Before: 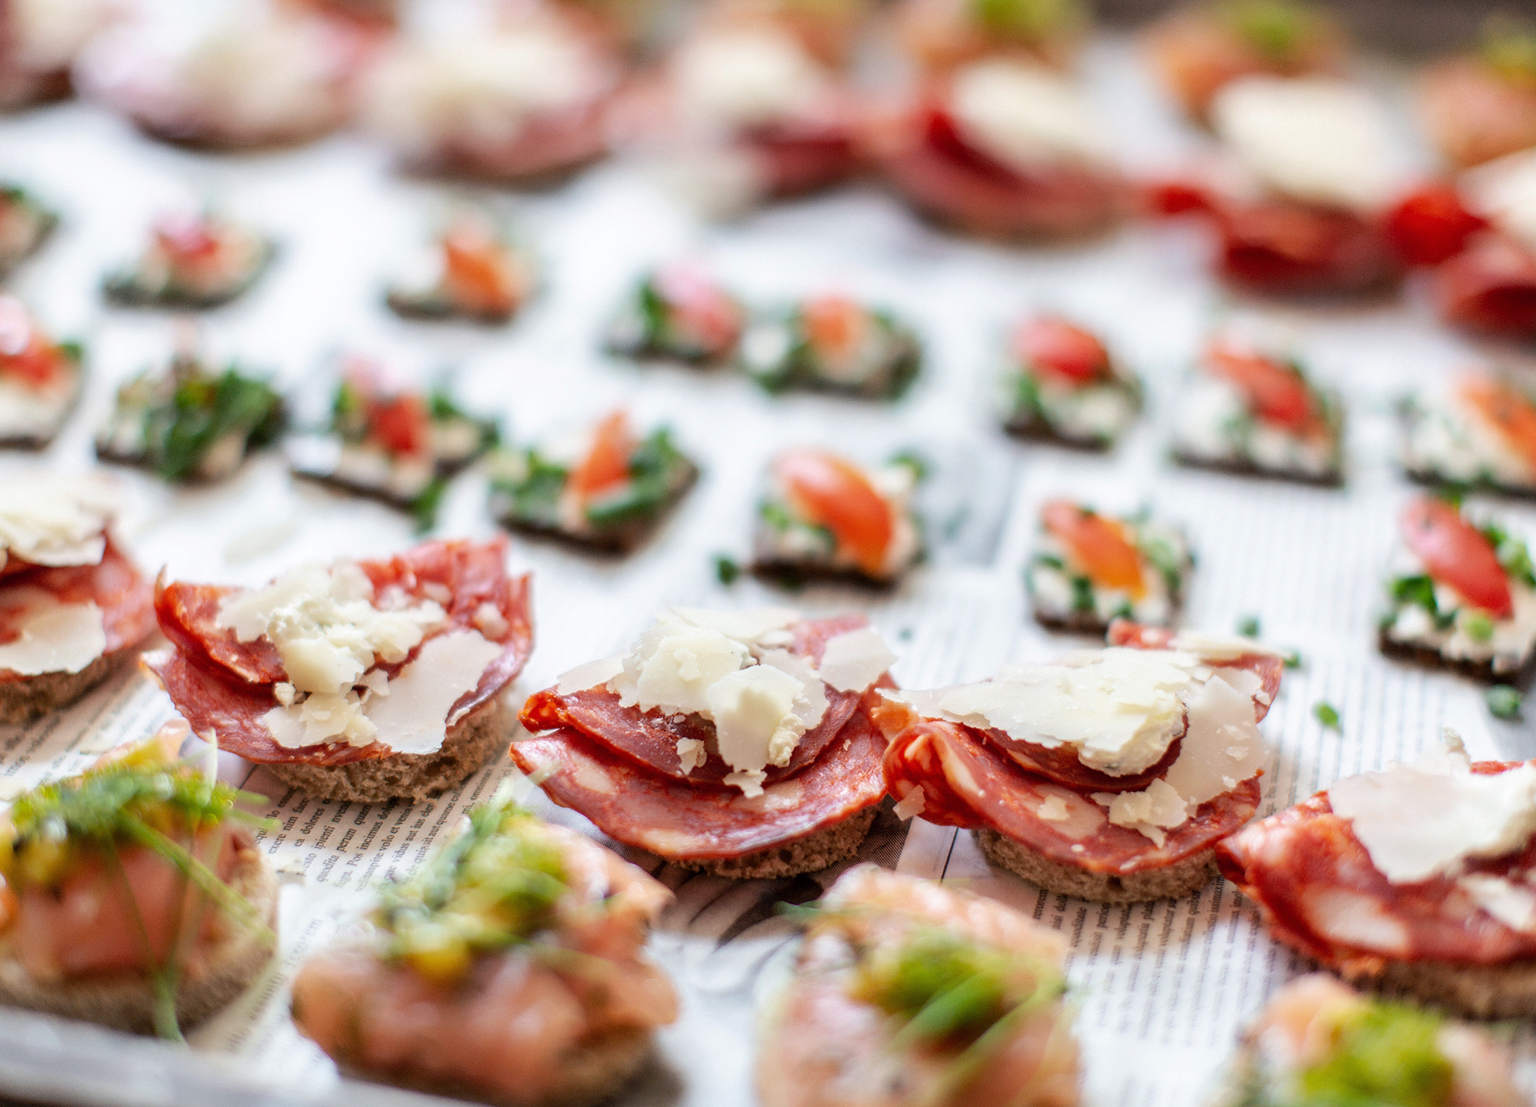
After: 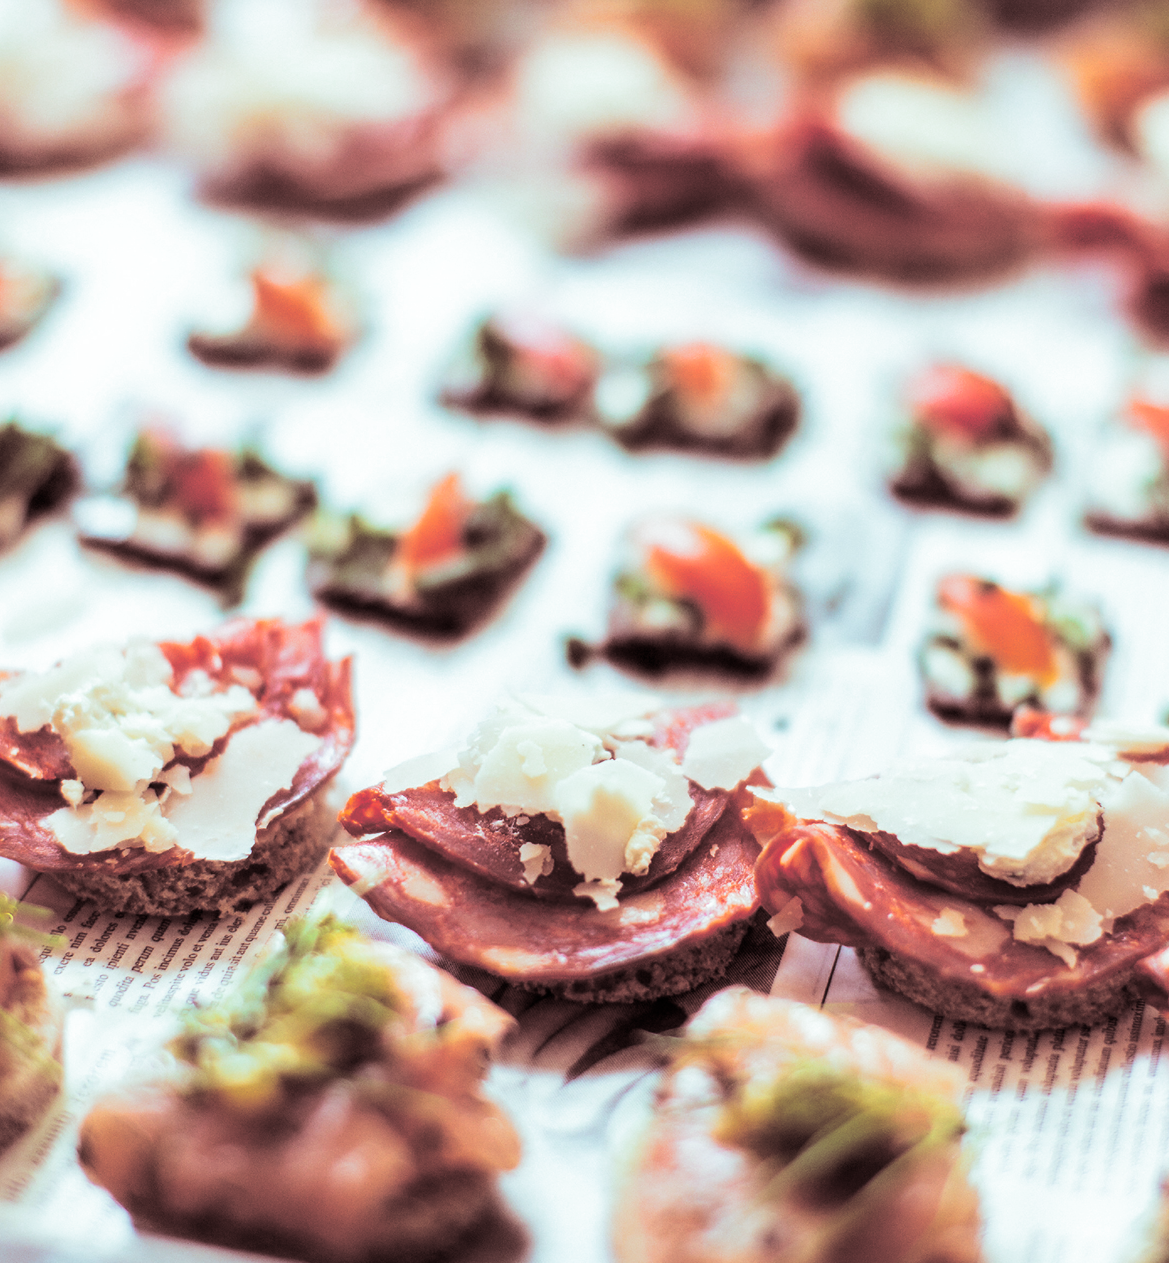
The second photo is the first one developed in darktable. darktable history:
split-toning: shadows › saturation 0.3, highlights › hue 180°, highlights › saturation 0.3, compress 0%
crop and rotate: left 14.436%, right 18.898%
contrast brightness saturation: contrast 0.18, saturation 0.3
